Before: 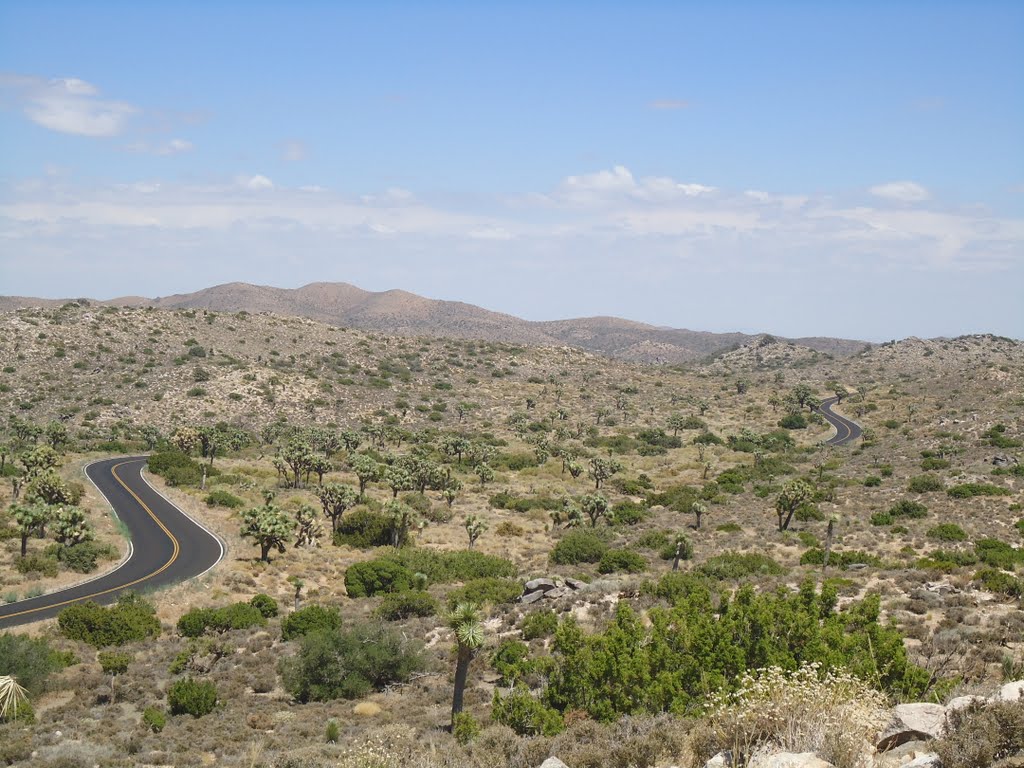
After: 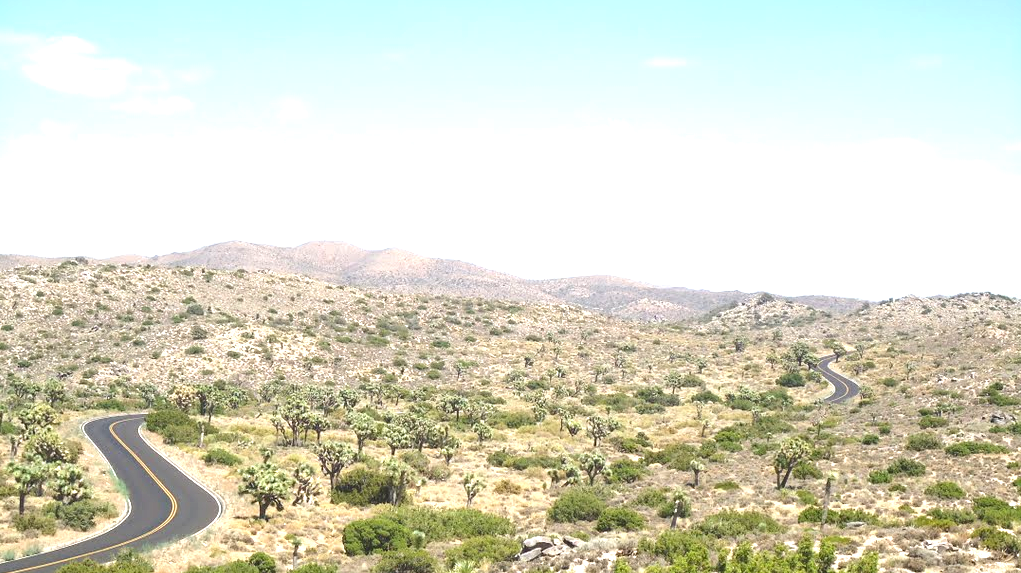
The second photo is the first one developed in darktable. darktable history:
crop: left 0.242%, top 5.532%, bottom 19.853%
exposure: black level correction 0, exposure 1.2 EV, compensate highlight preservation false
